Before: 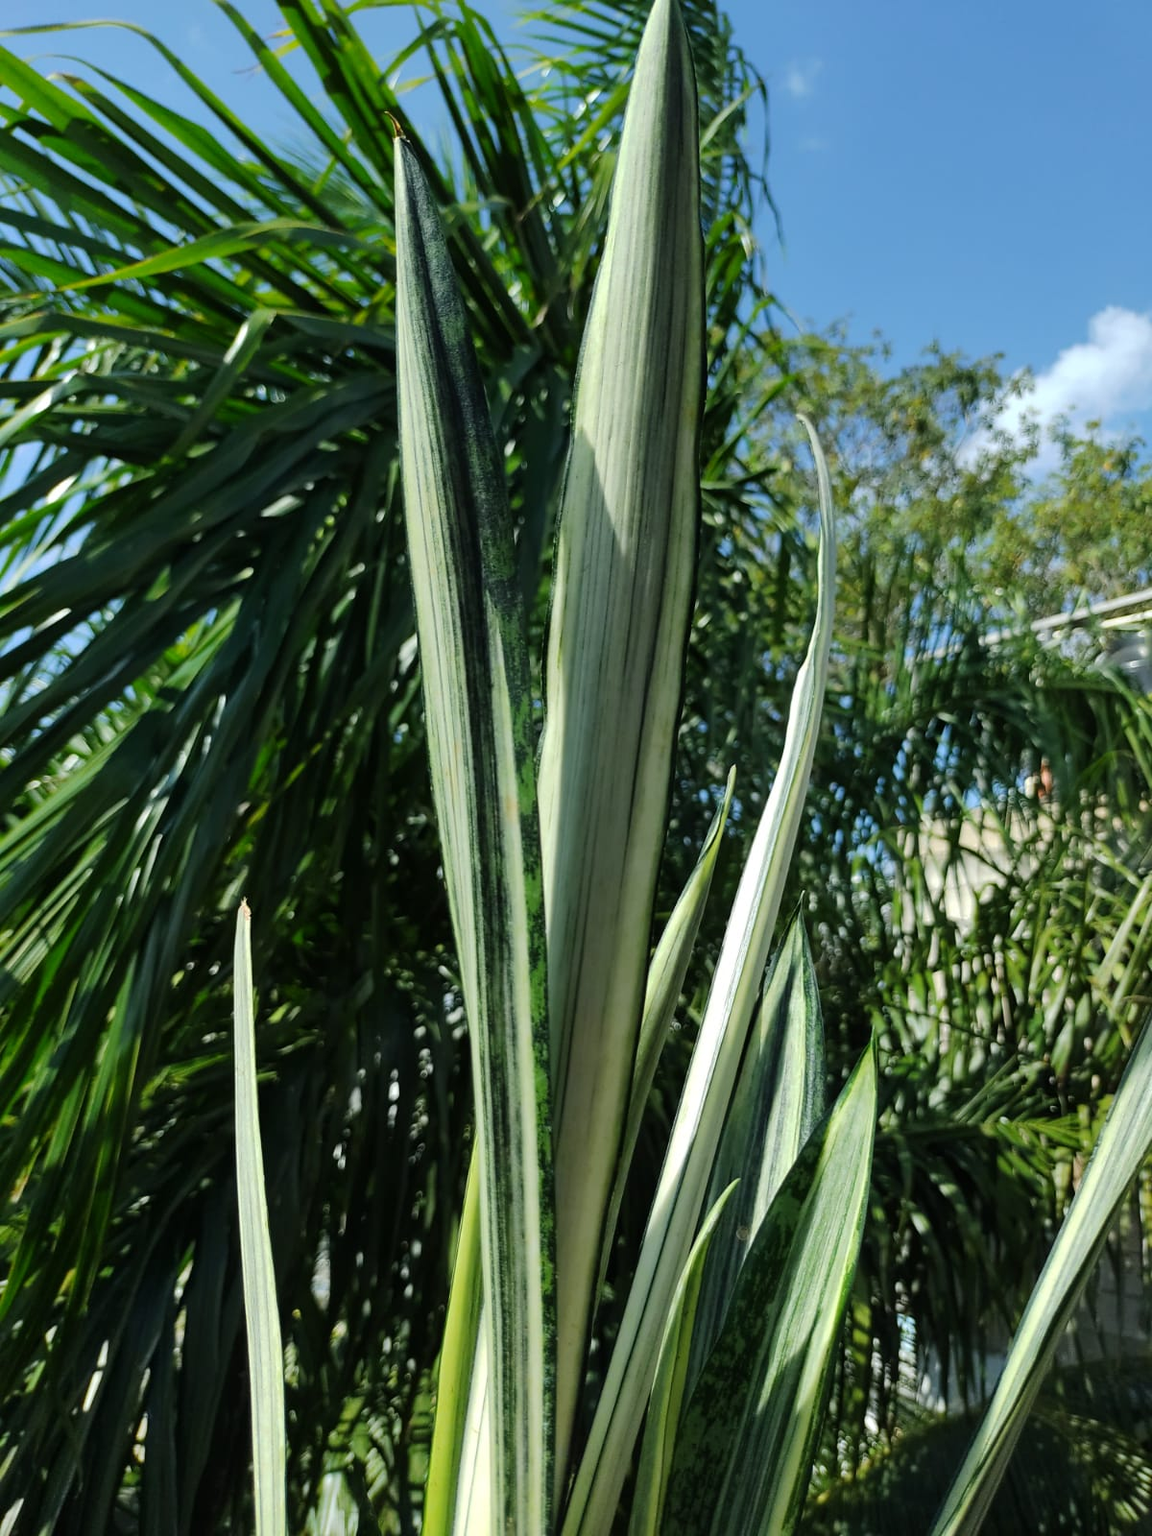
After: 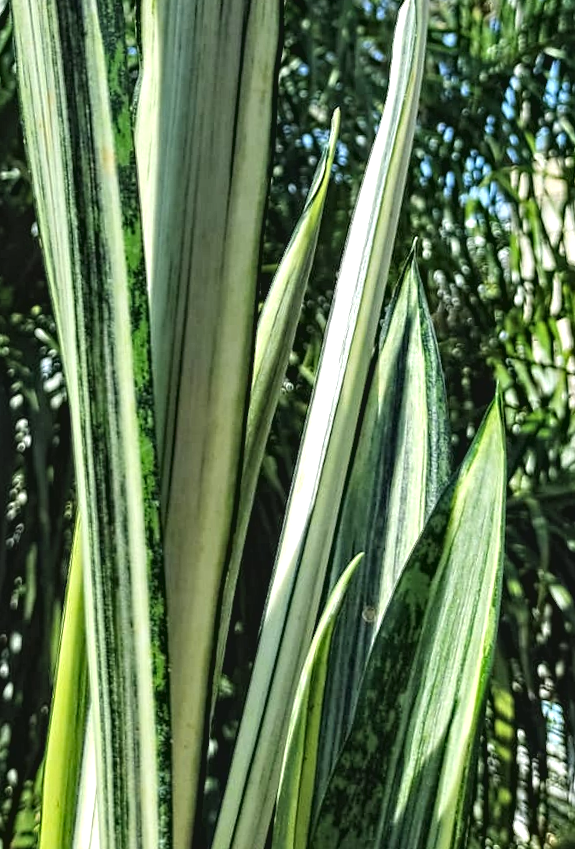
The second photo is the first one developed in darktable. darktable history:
contrast brightness saturation: contrast -0.1, brightness 0.05, saturation 0.08
contrast equalizer: octaves 7, y [[0.5, 0.542, 0.583, 0.625, 0.667, 0.708], [0.5 ×6], [0.5 ×6], [0 ×6], [0 ×6]]
rotate and perspective: rotation -1.68°, lens shift (vertical) -0.146, crop left 0.049, crop right 0.912, crop top 0.032, crop bottom 0.96
local contrast: highlights 100%, shadows 100%, detail 120%, midtone range 0.2
exposure: exposure 0.376 EV, compensate highlight preservation false
crop: left 34.479%, top 38.822%, right 13.718%, bottom 5.172%
